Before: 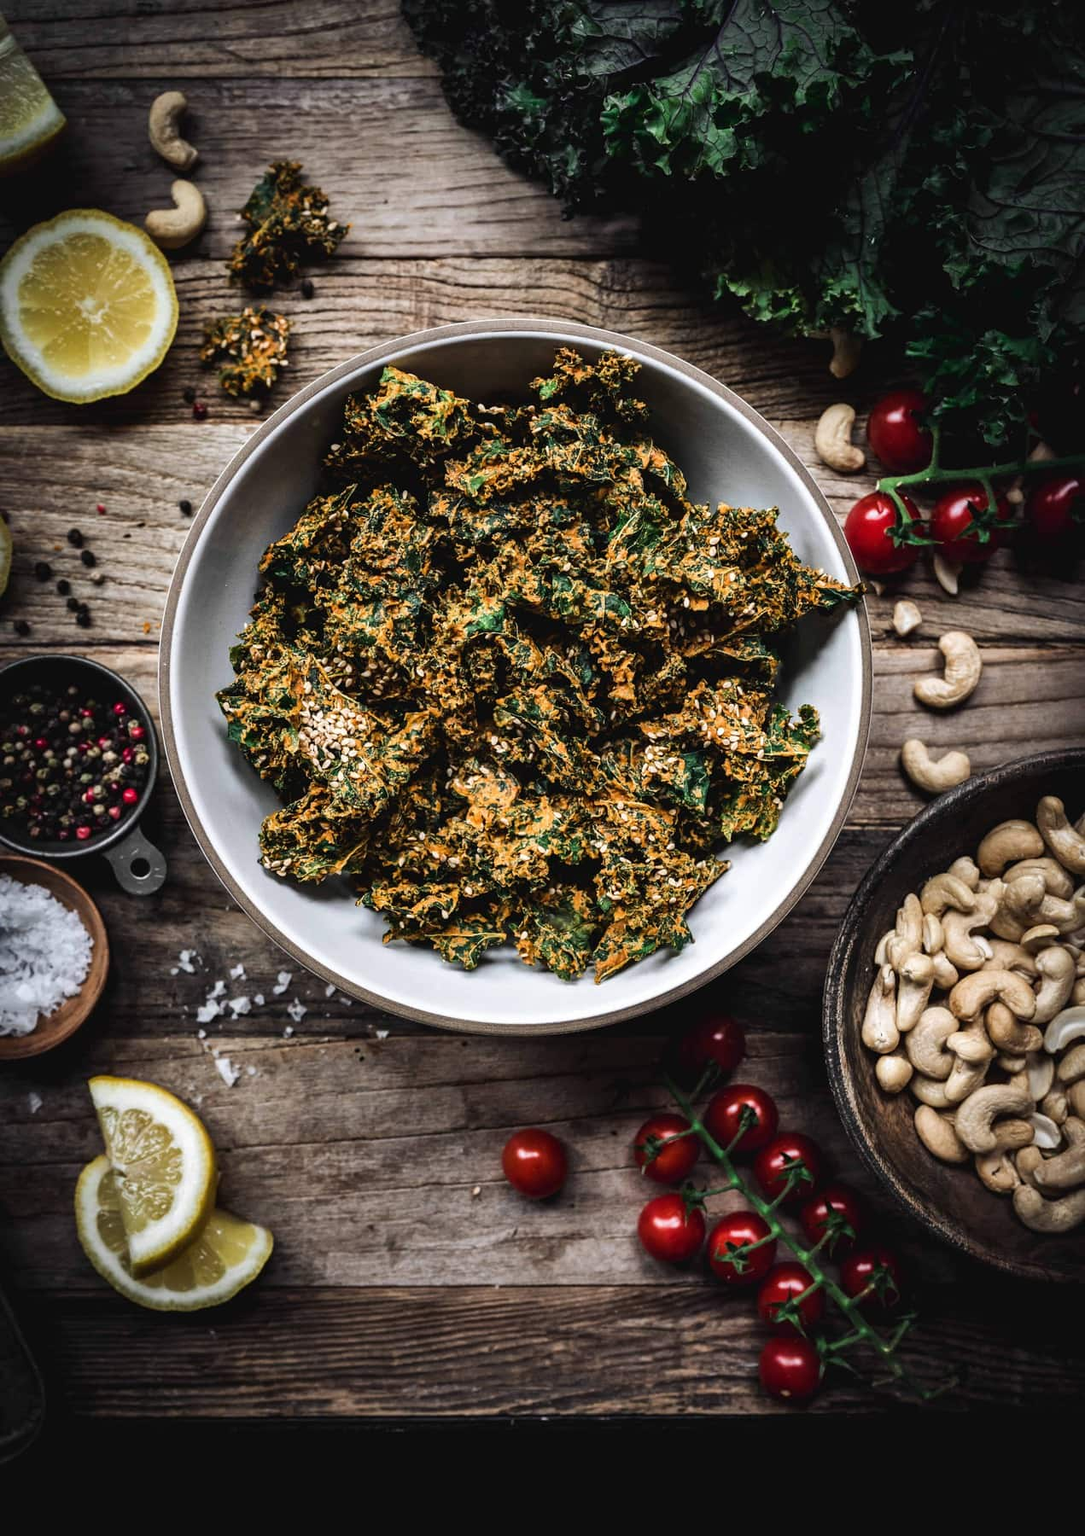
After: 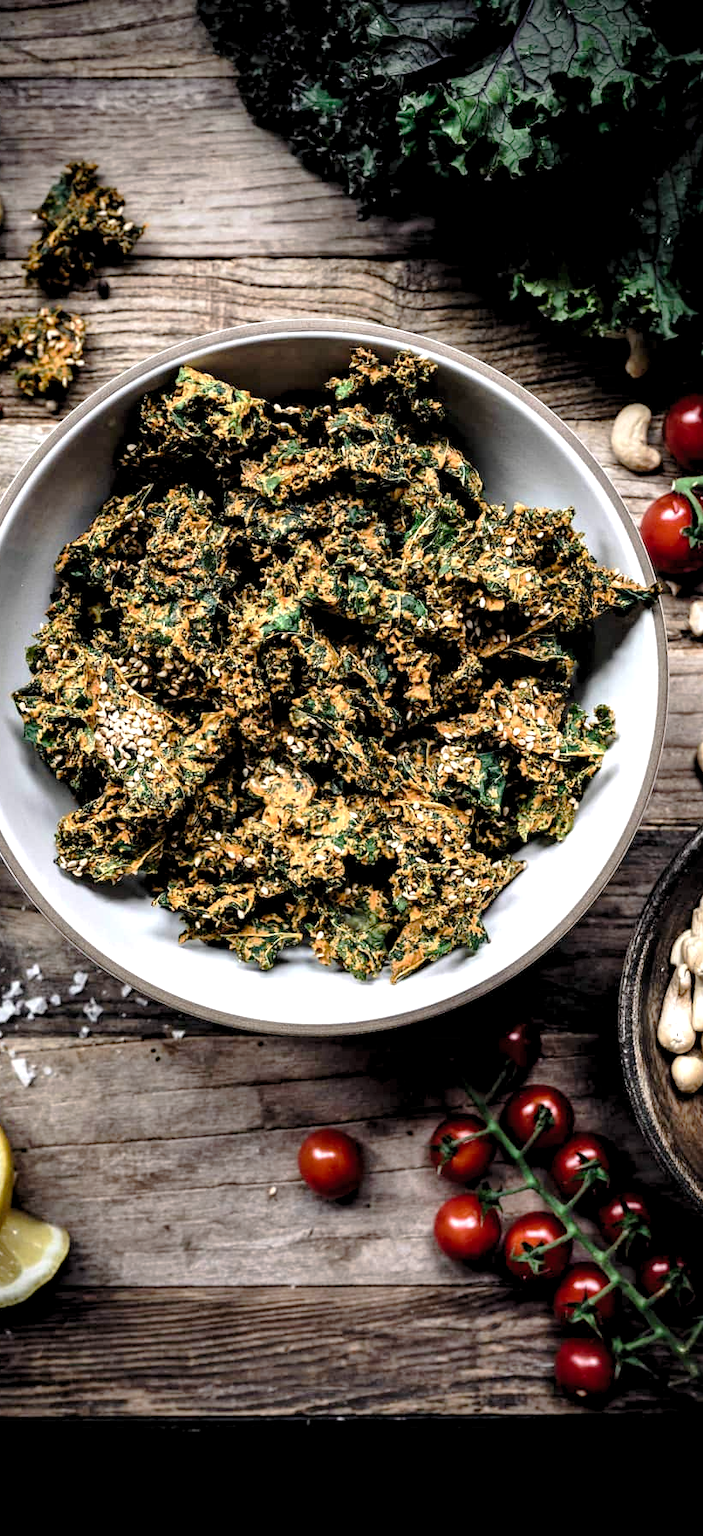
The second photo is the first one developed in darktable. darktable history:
crop and rotate: left 18.861%, right 16.304%
levels: levels [0.062, 0.494, 0.925]
tone curve: curves: ch0 [(0, 0) (0.003, 0.007) (0.011, 0.011) (0.025, 0.021) (0.044, 0.04) (0.069, 0.07) (0.1, 0.129) (0.136, 0.187) (0.177, 0.254) (0.224, 0.325) (0.277, 0.398) (0.335, 0.461) (0.399, 0.513) (0.468, 0.571) (0.543, 0.624) (0.623, 0.69) (0.709, 0.777) (0.801, 0.86) (0.898, 0.953) (1, 1)], preserve colors none
